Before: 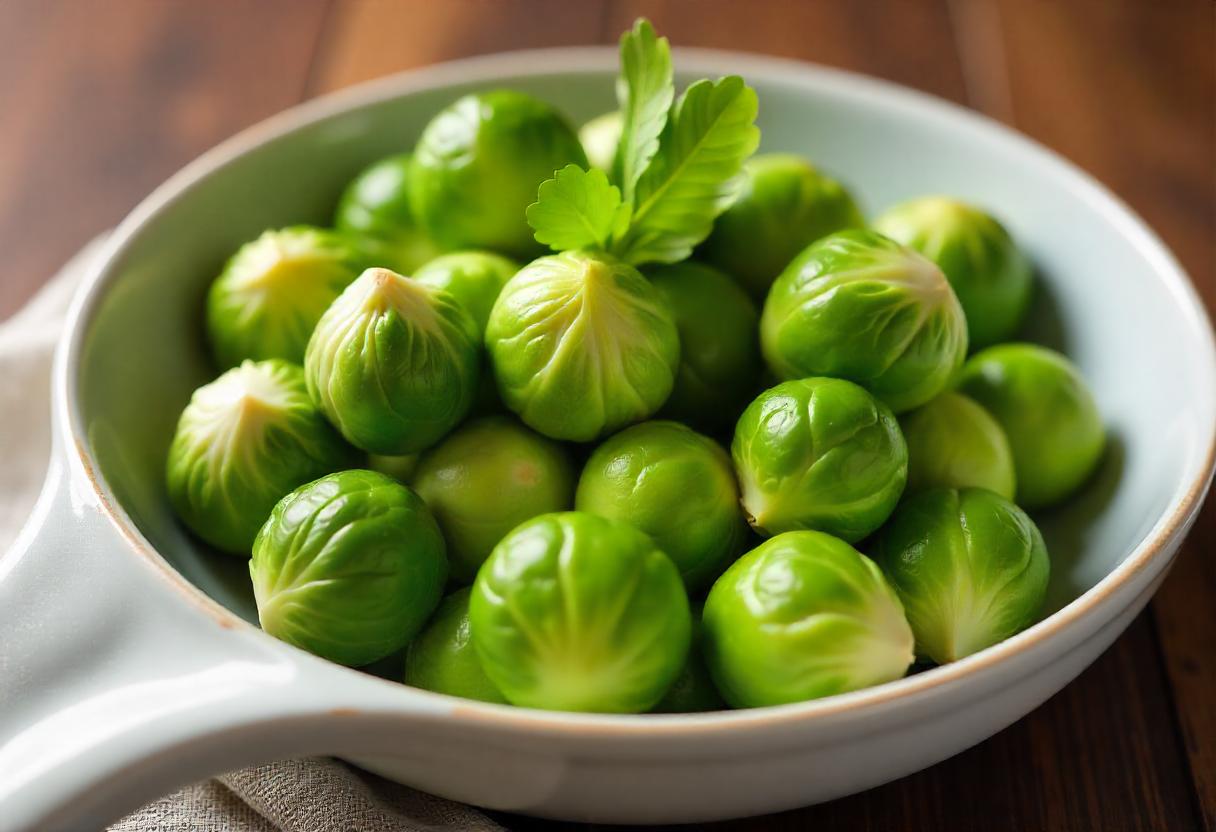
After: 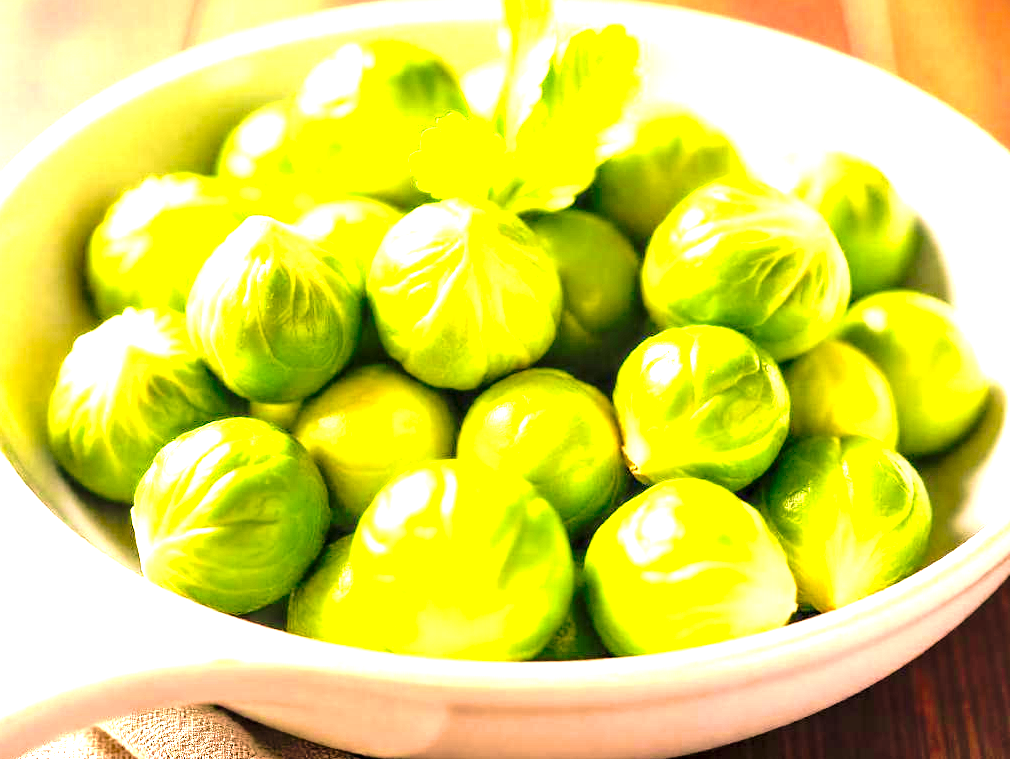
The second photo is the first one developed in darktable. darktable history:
local contrast: detail 117%
tone equalizer: -8 EV -0.747 EV, -7 EV -0.678 EV, -6 EV -0.626 EV, -5 EV -0.402 EV, -3 EV 0.403 EV, -2 EV 0.6 EV, -1 EV 0.674 EV, +0 EV 0.727 EV
velvia: strength 49.66%
color correction: highlights a* 21.37, highlights b* 19.58
crop: left 9.781%, top 6.29%, right 7.122%, bottom 2.459%
exposure: black level correction 0.005, exposure 2.07 EV, compensate highlight preservation false
